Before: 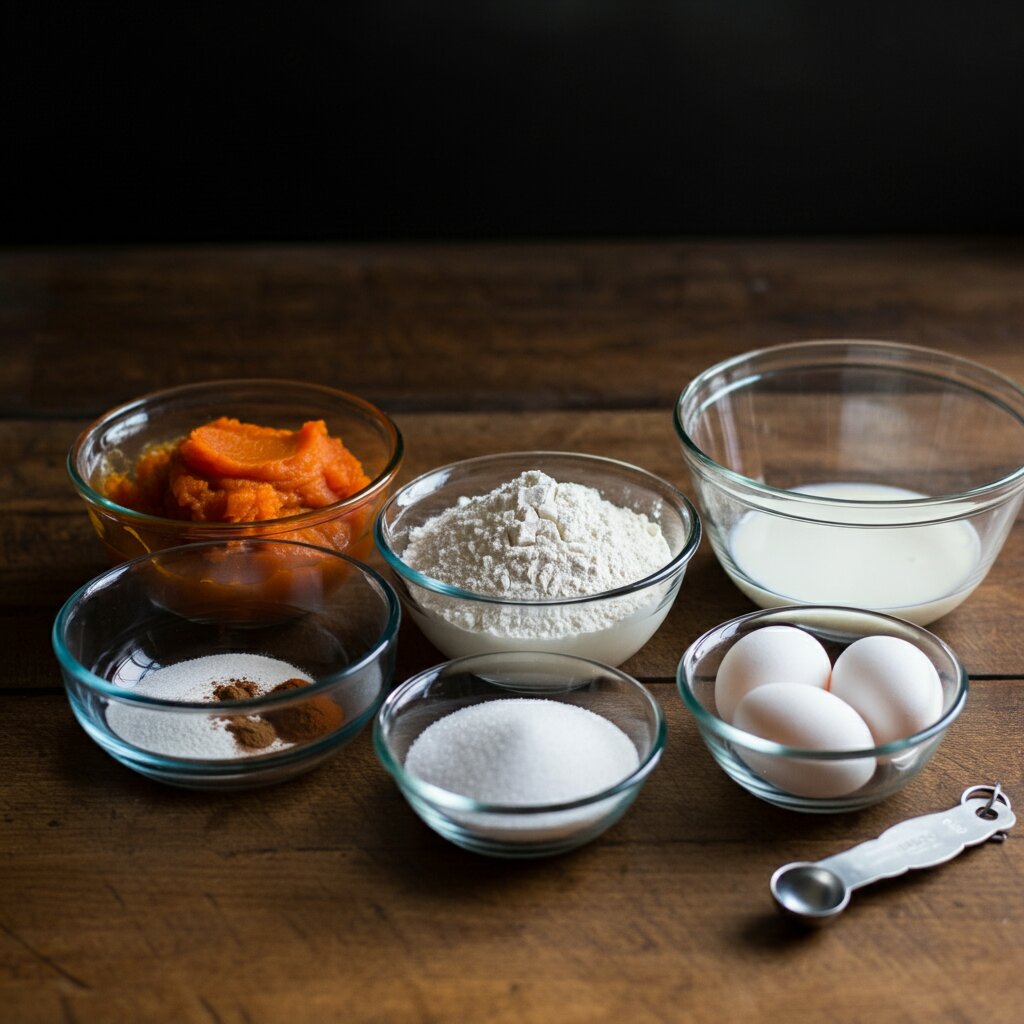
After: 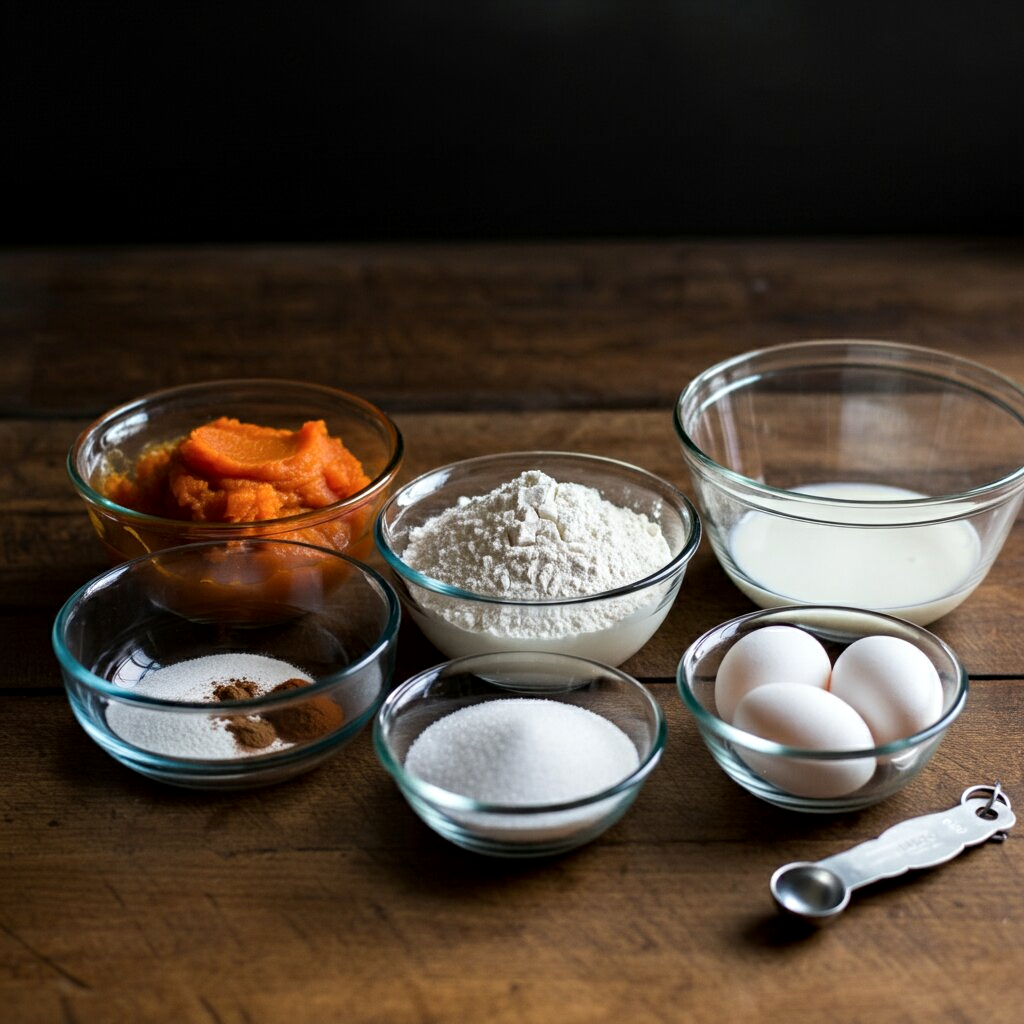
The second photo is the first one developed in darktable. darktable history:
contrast equalizer: y [[0.526, 0.53, 0.532, 0.532, 0.53, 0.525], [0.5 ×6], [0.5 ×6], [0 ×6], [0 ×6]]
